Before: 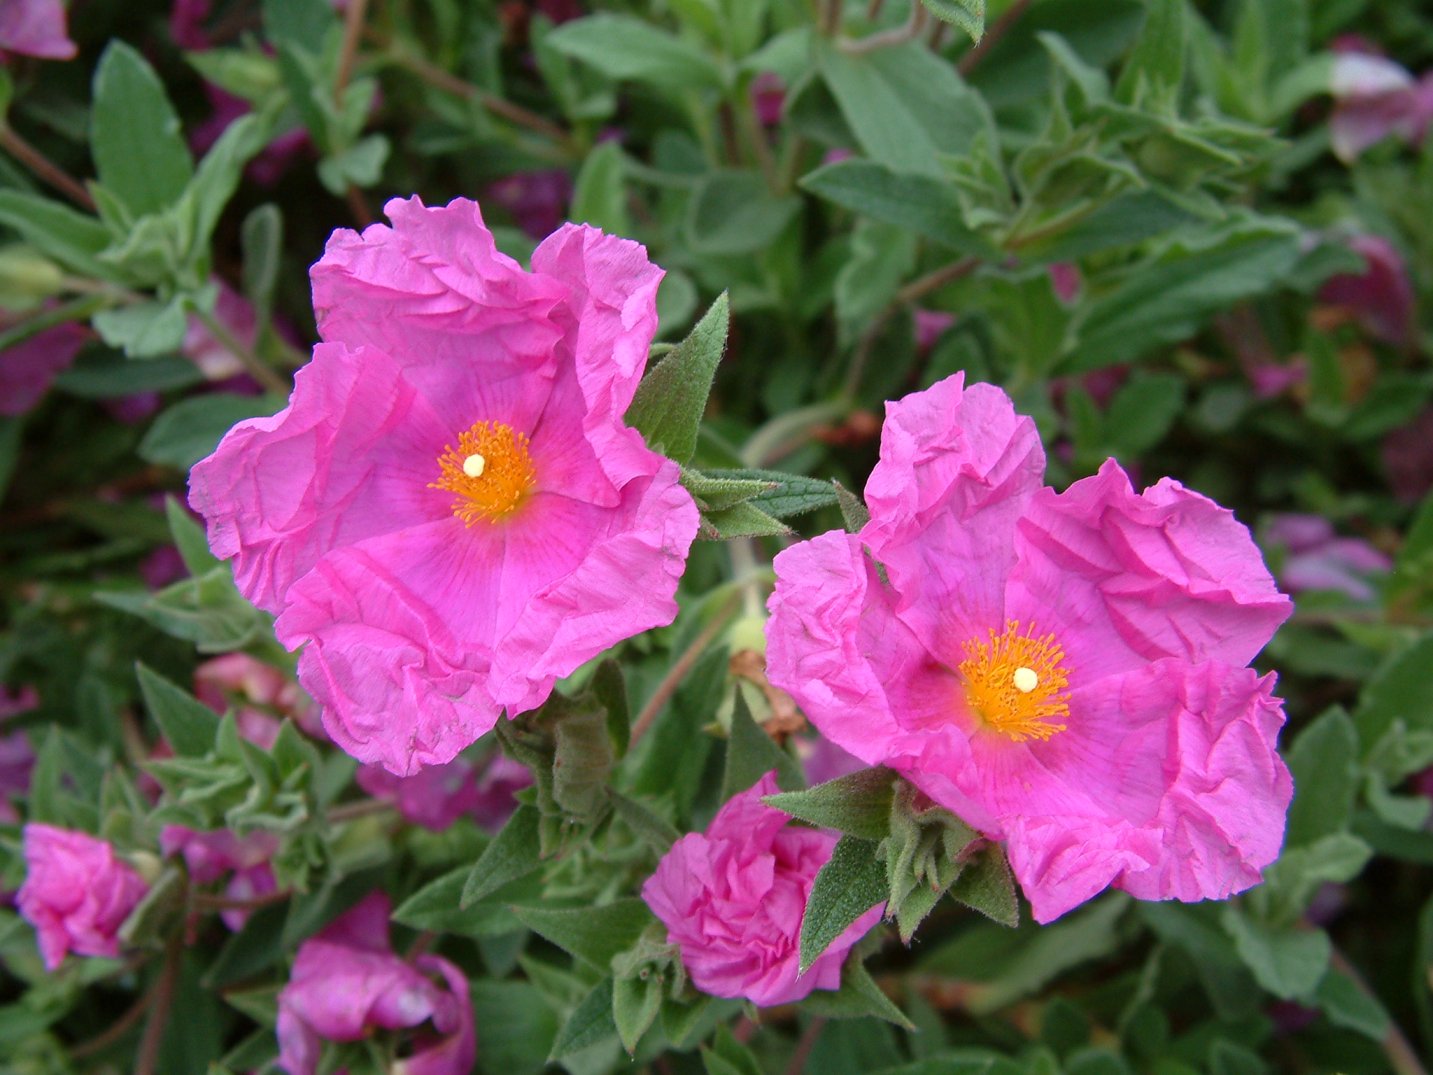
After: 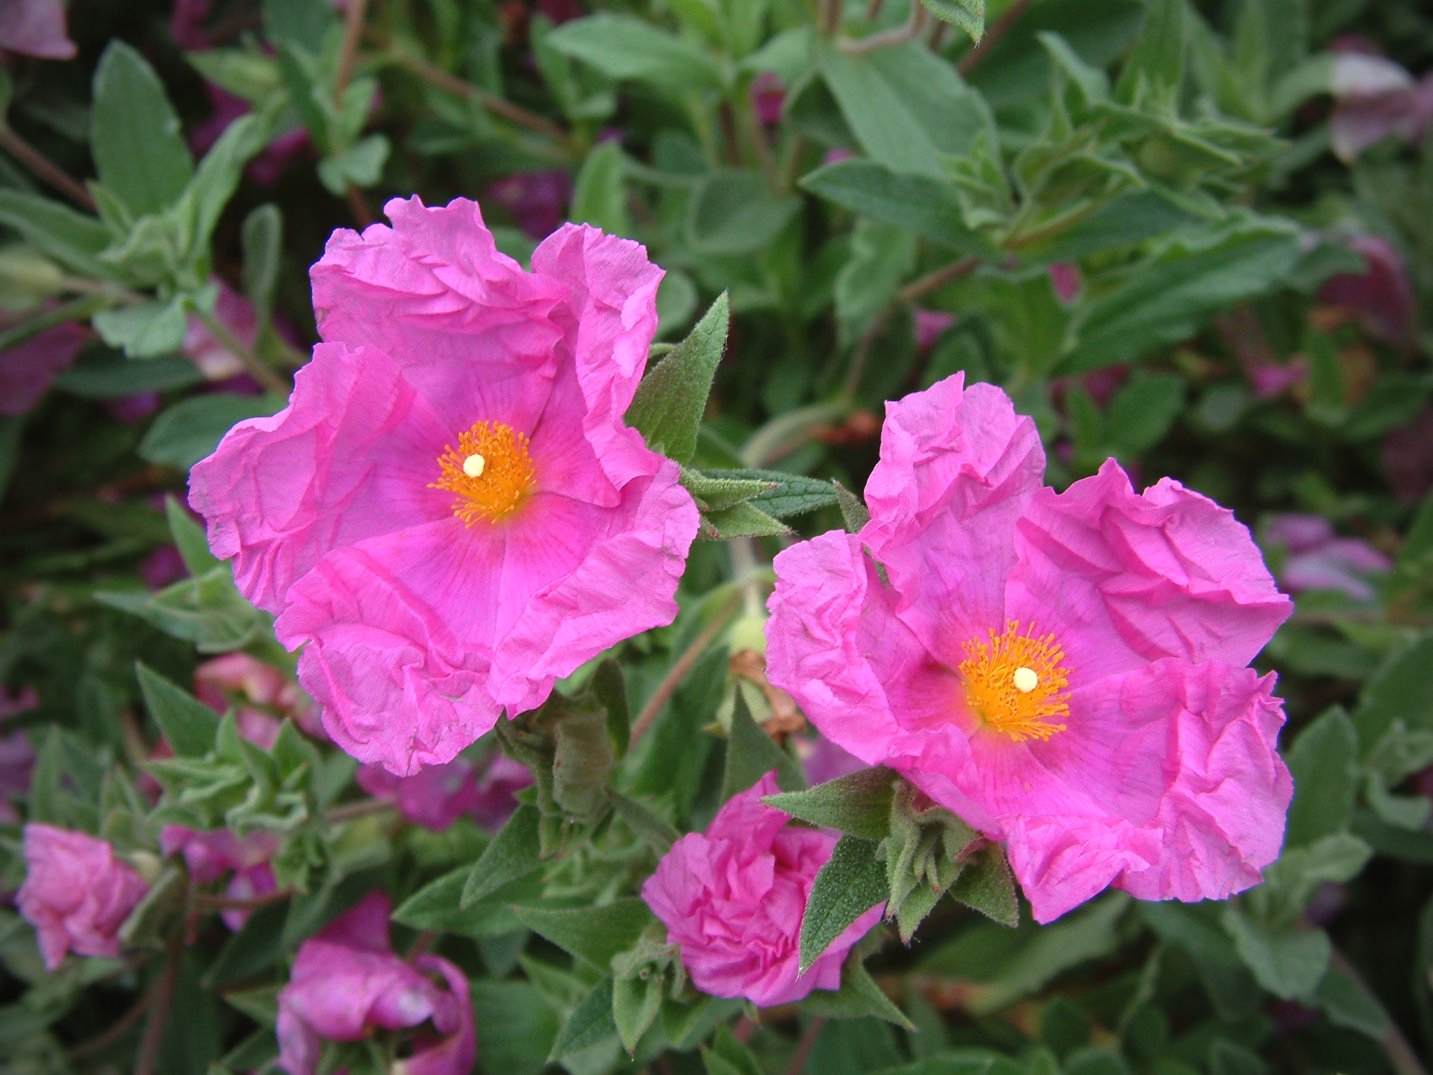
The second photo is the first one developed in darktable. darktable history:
vignetting: on, module defaults
exposure: black level correction -0.003, exposure 0.04 EV, compensate highlight preservation false
